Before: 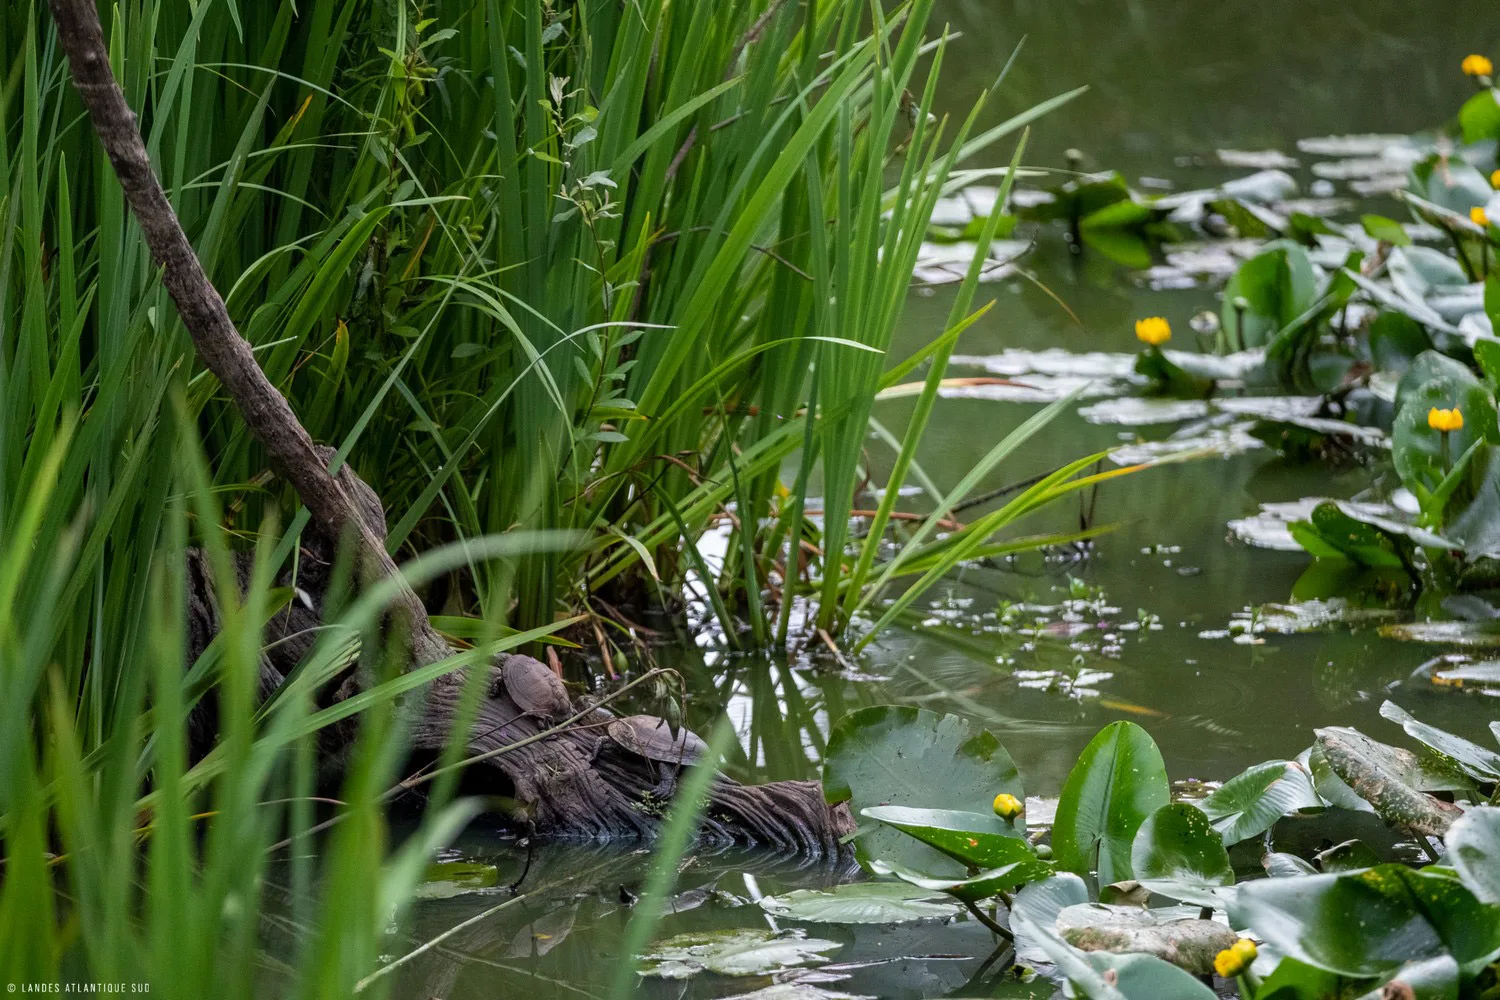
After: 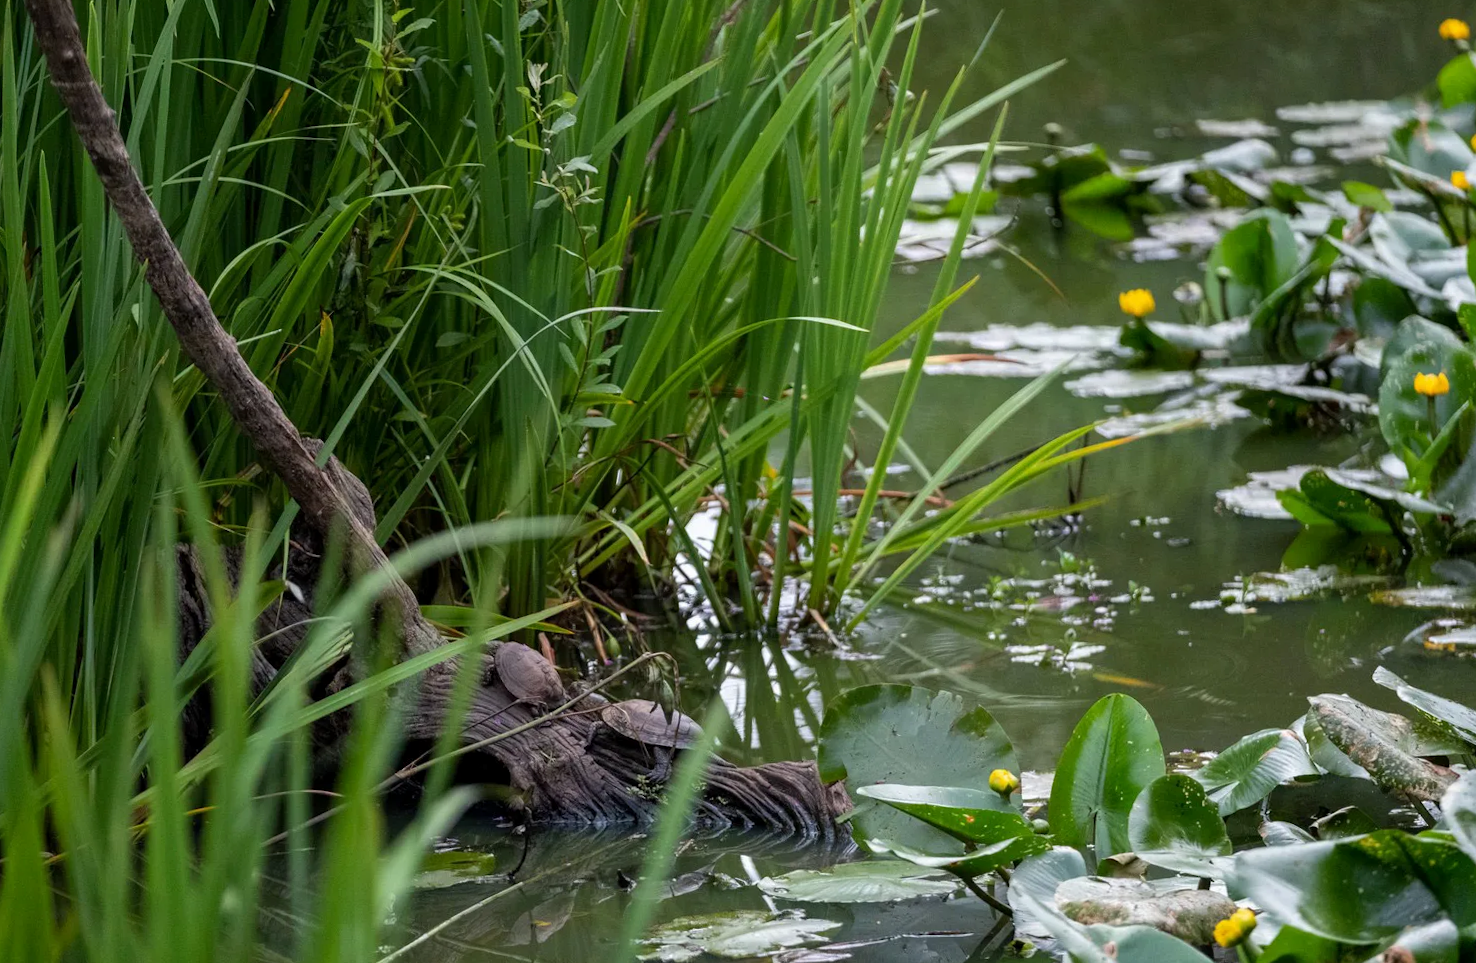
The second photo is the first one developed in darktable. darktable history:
rotate and perspective: rotation -1.42°, crop left 0.016, crop right 0.984, crop top 0.035, crop bottom 0.965
exposure: black level correction 0.001, compensate highlight preservation false
